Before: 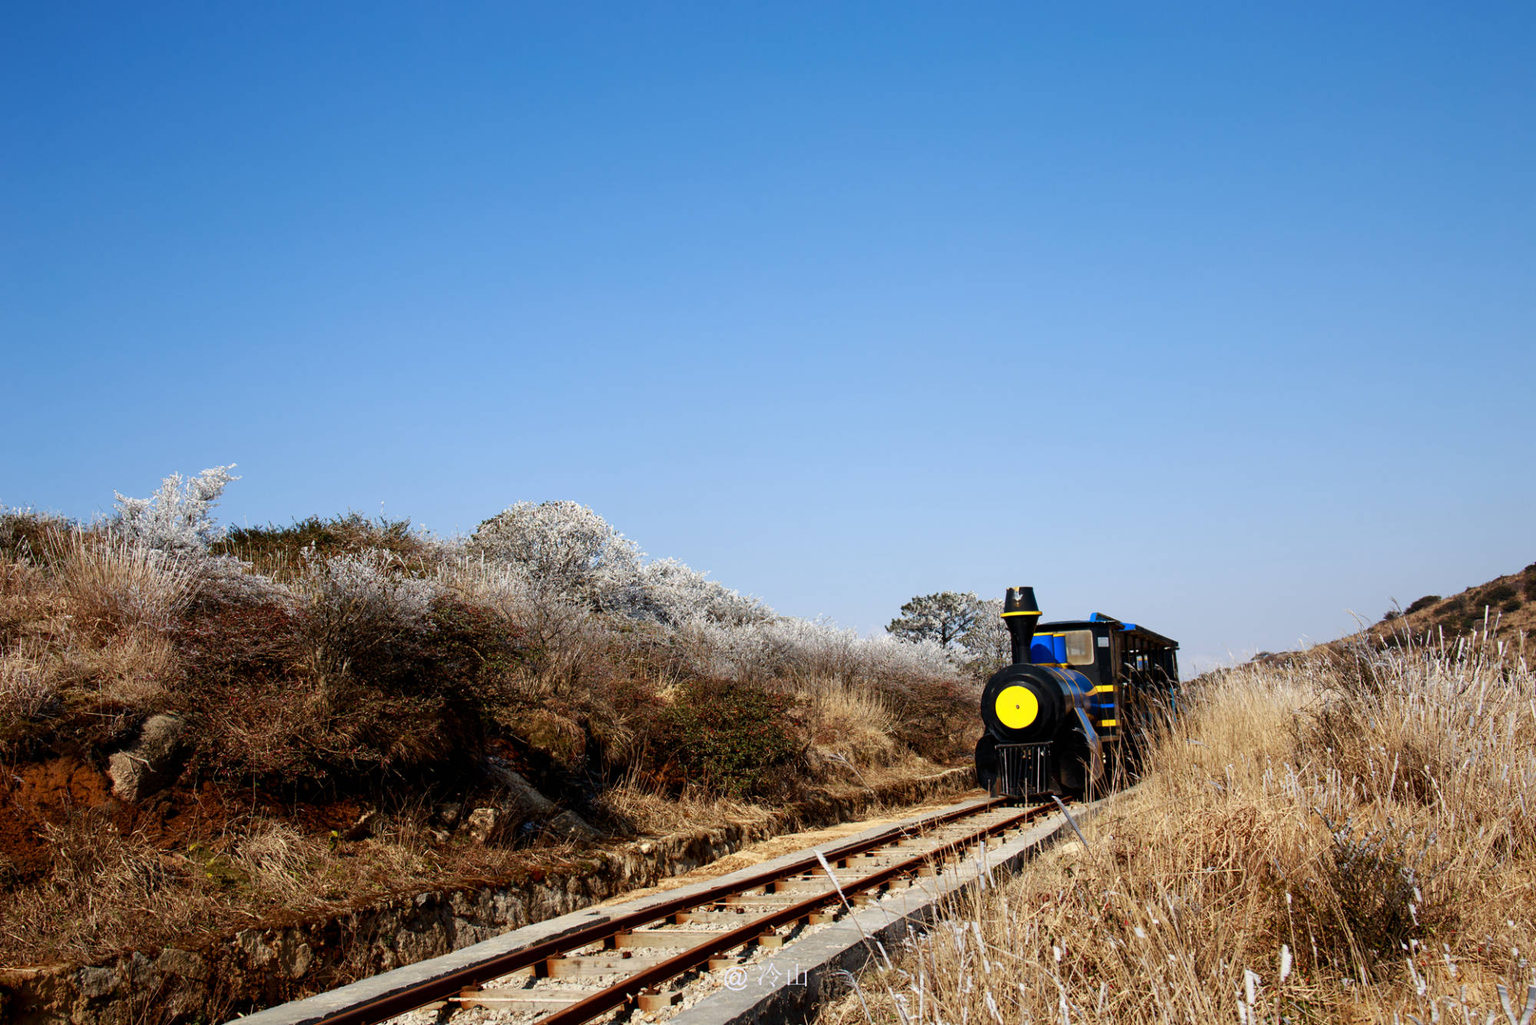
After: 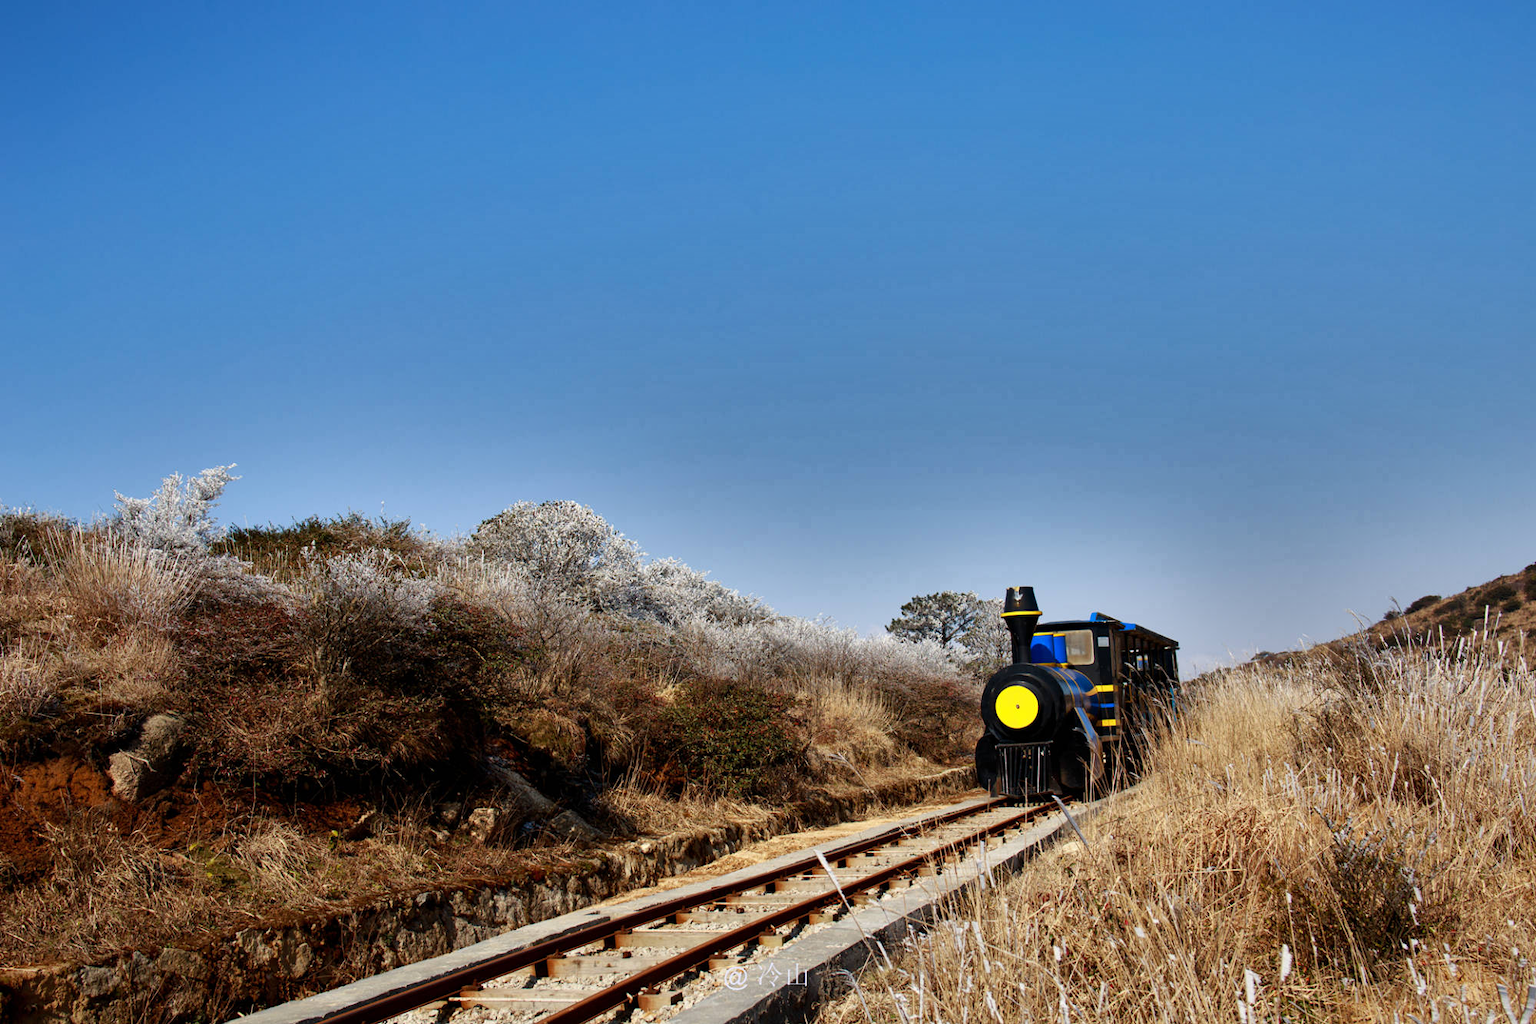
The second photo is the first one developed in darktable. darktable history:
shadows and highlights: shadows 18.15, highlights -84.63, soften with gaussian
